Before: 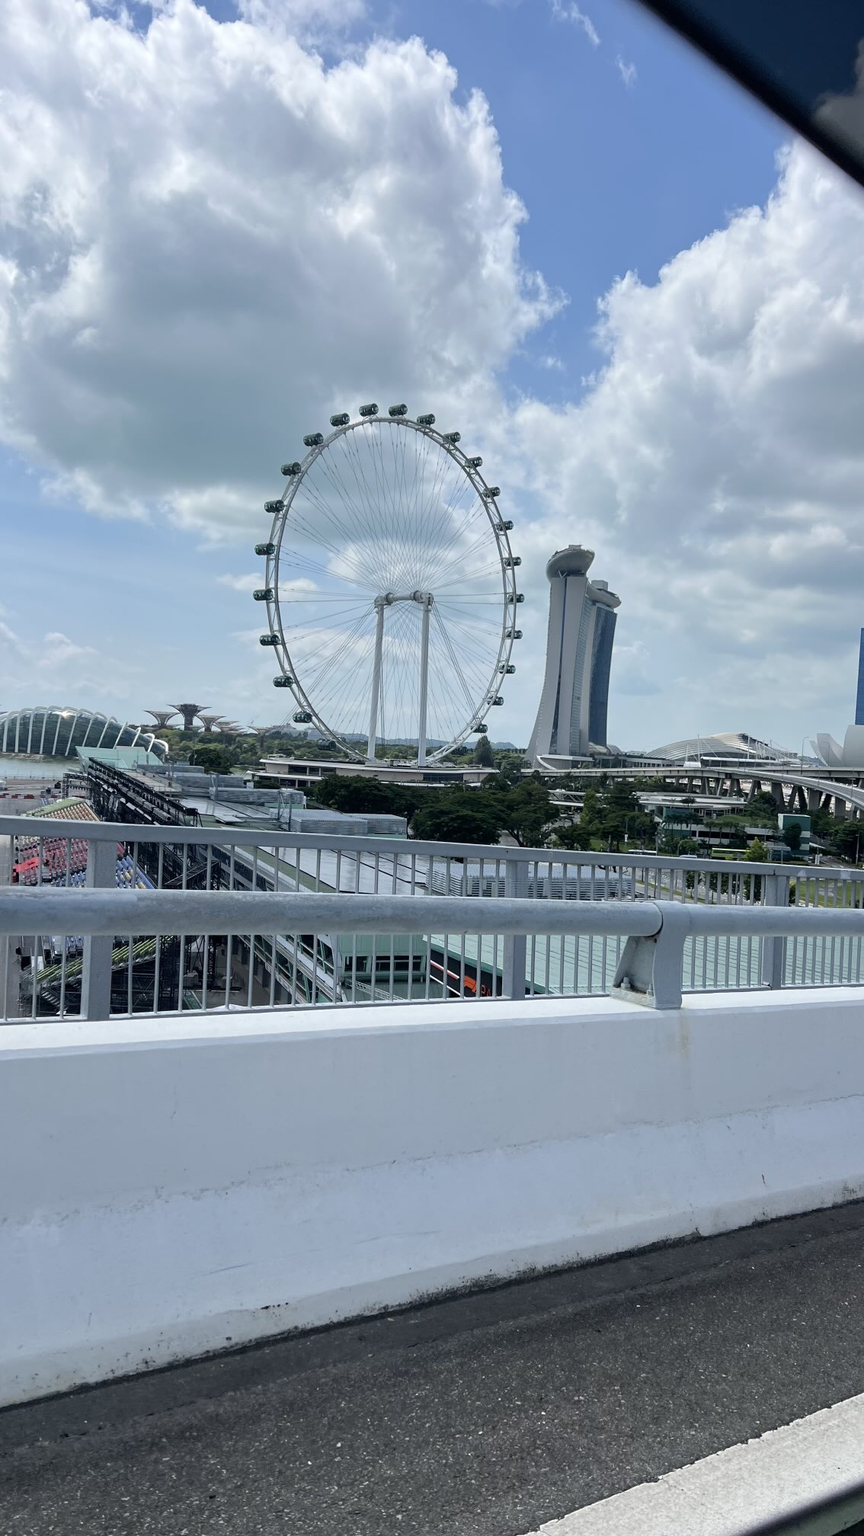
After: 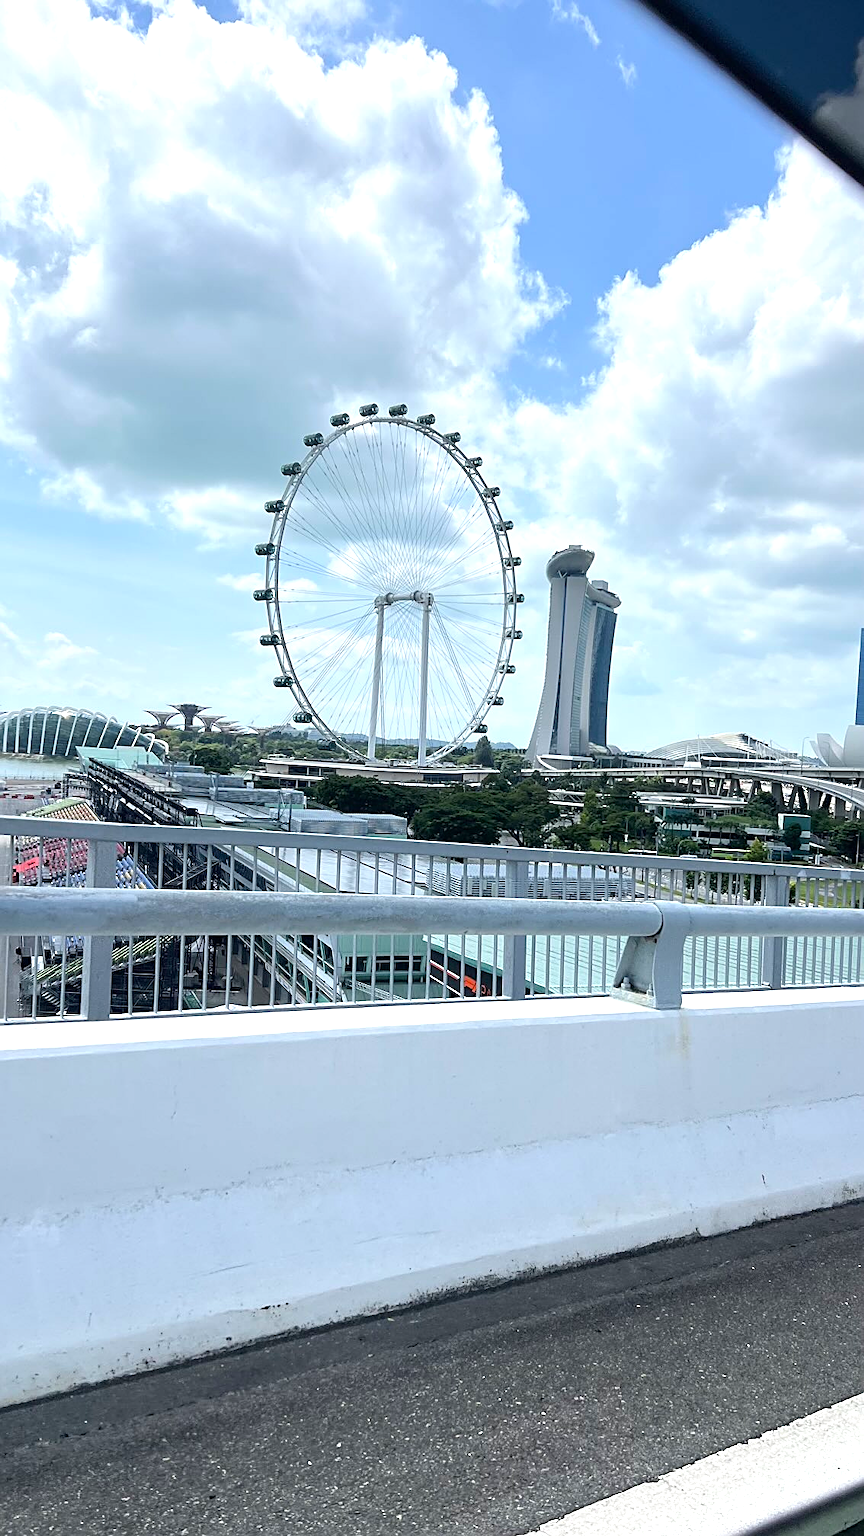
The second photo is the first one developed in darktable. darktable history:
exposure: exposure 0.722 EV, compensate highlight preservation false
sharpen: on, module defaults
